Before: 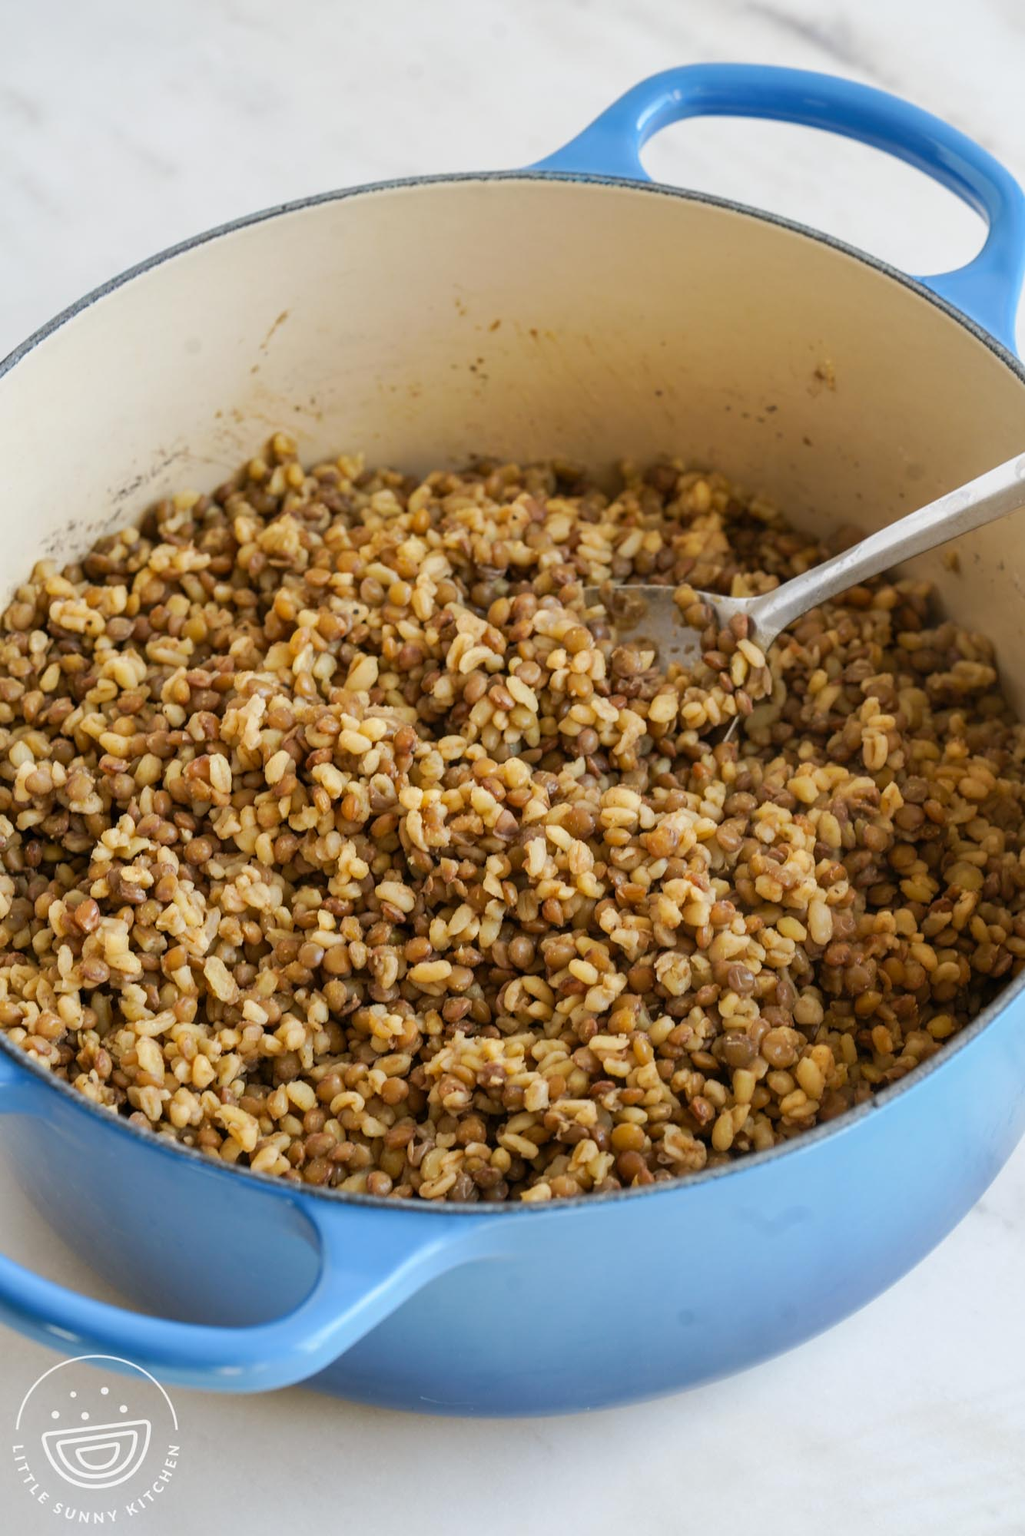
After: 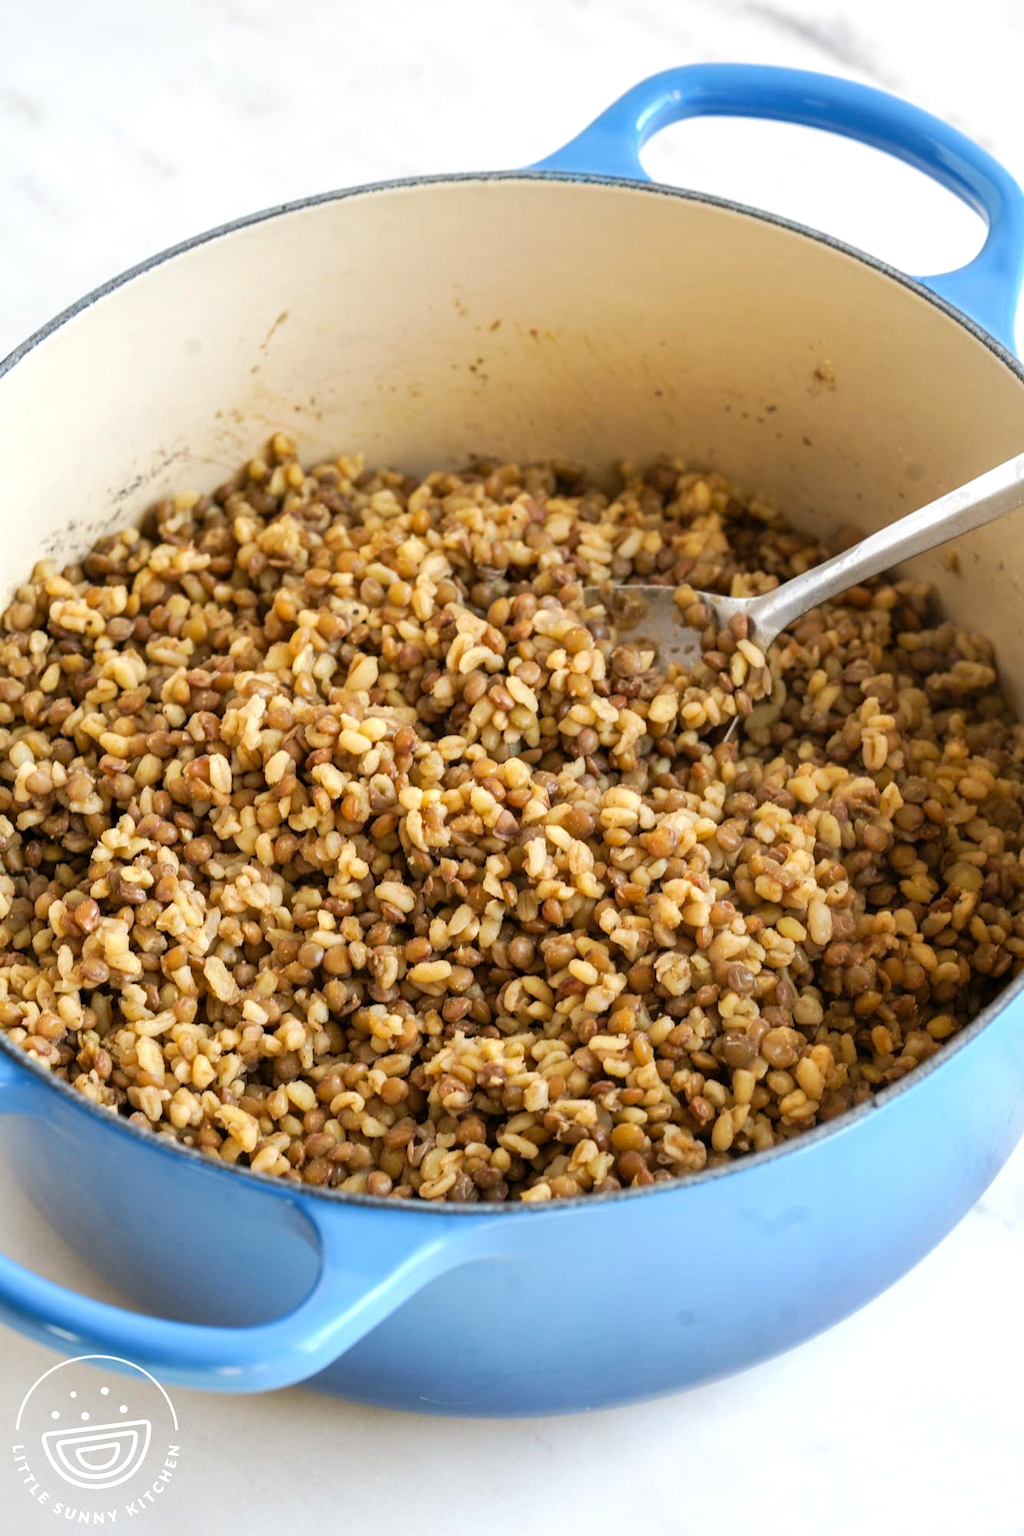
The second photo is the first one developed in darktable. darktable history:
tone equalizer: -8 EV -0.395 EV, -7 EV -0.367 EV, -6 EV -0.369 EV, -5 EV -0.225 EV, -3 EV 0.239 EV, -2 EV 0.32 EV, -1 EV 0.392 EV, +0 EV 0.416 EV
